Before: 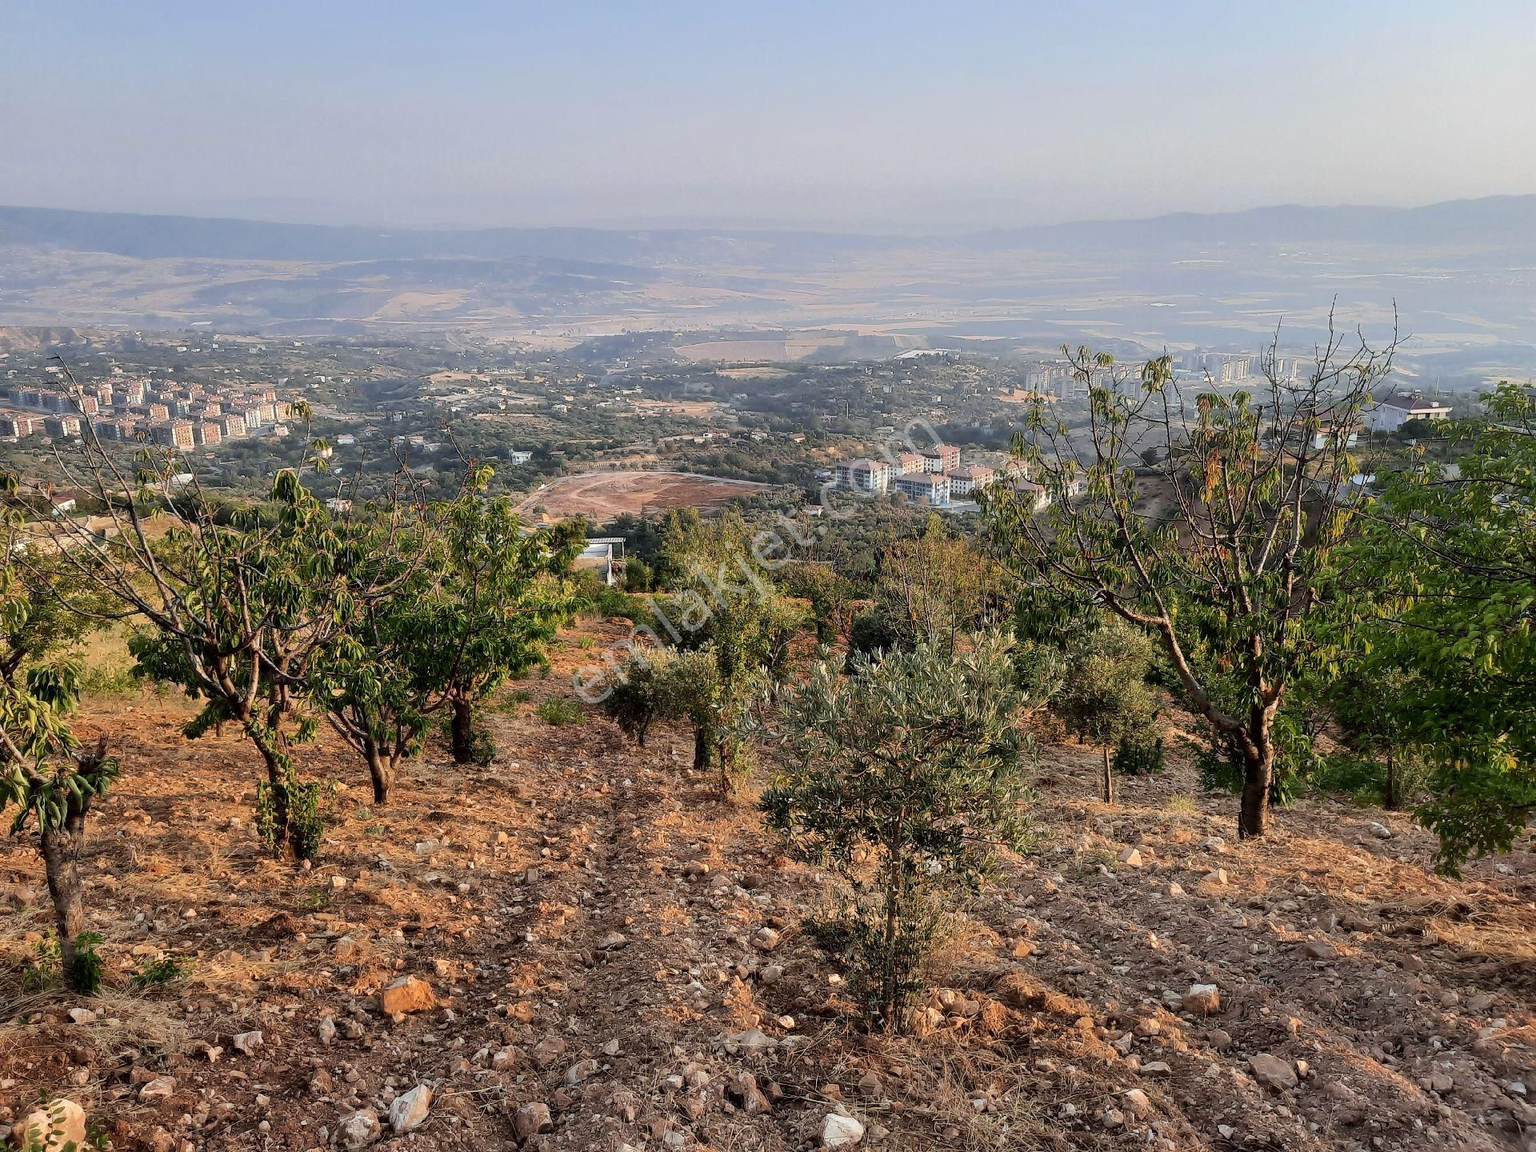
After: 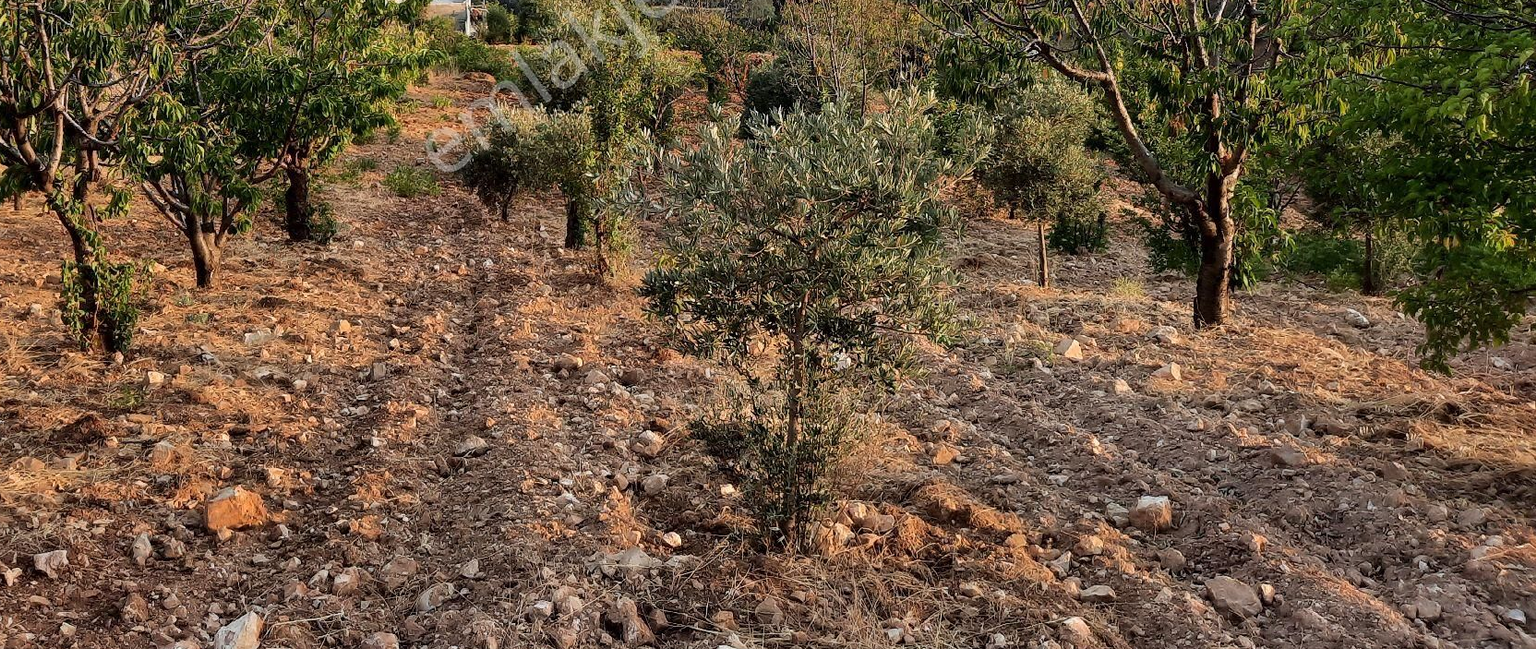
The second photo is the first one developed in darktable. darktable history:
crop and rotate: left 13.306%, top 48.129%, bottom 2.928%
